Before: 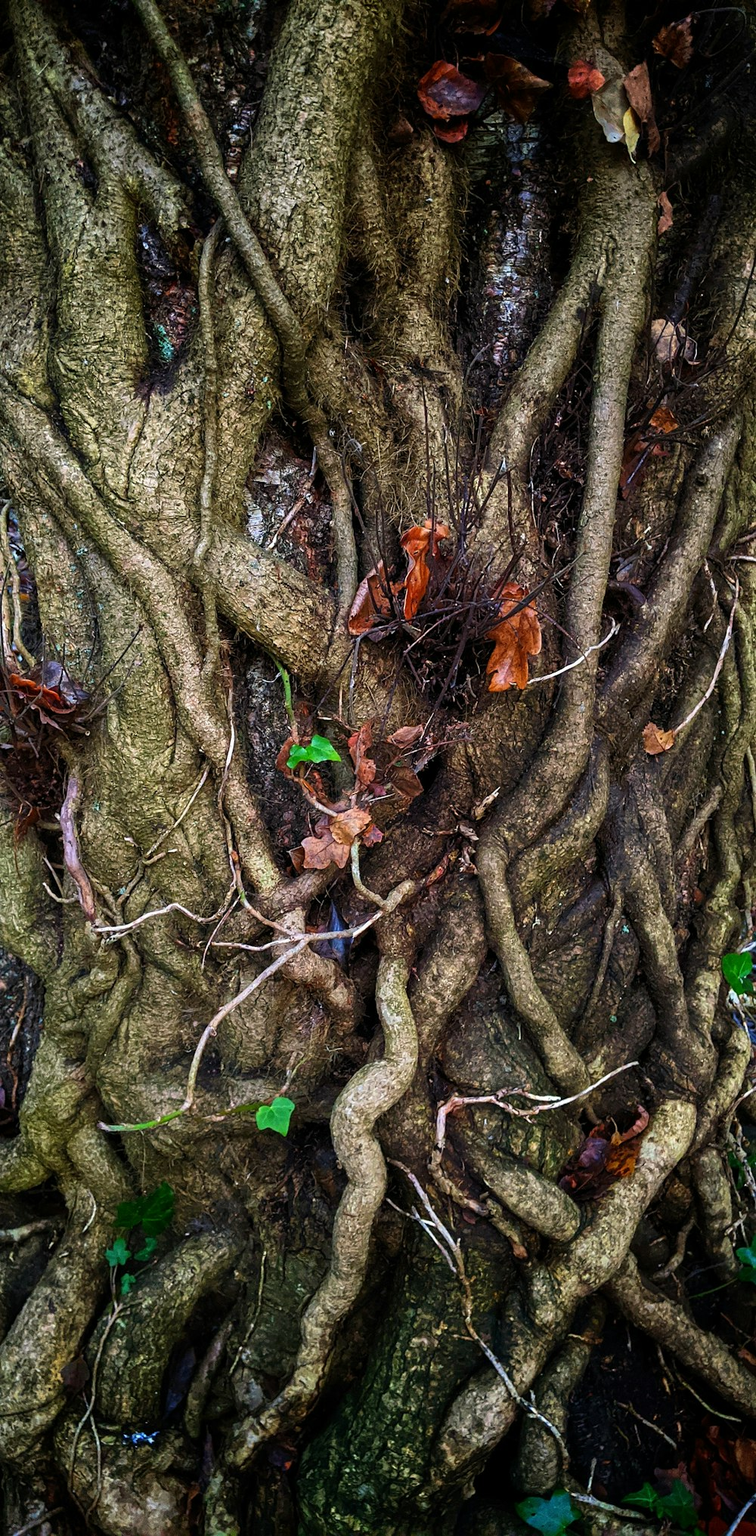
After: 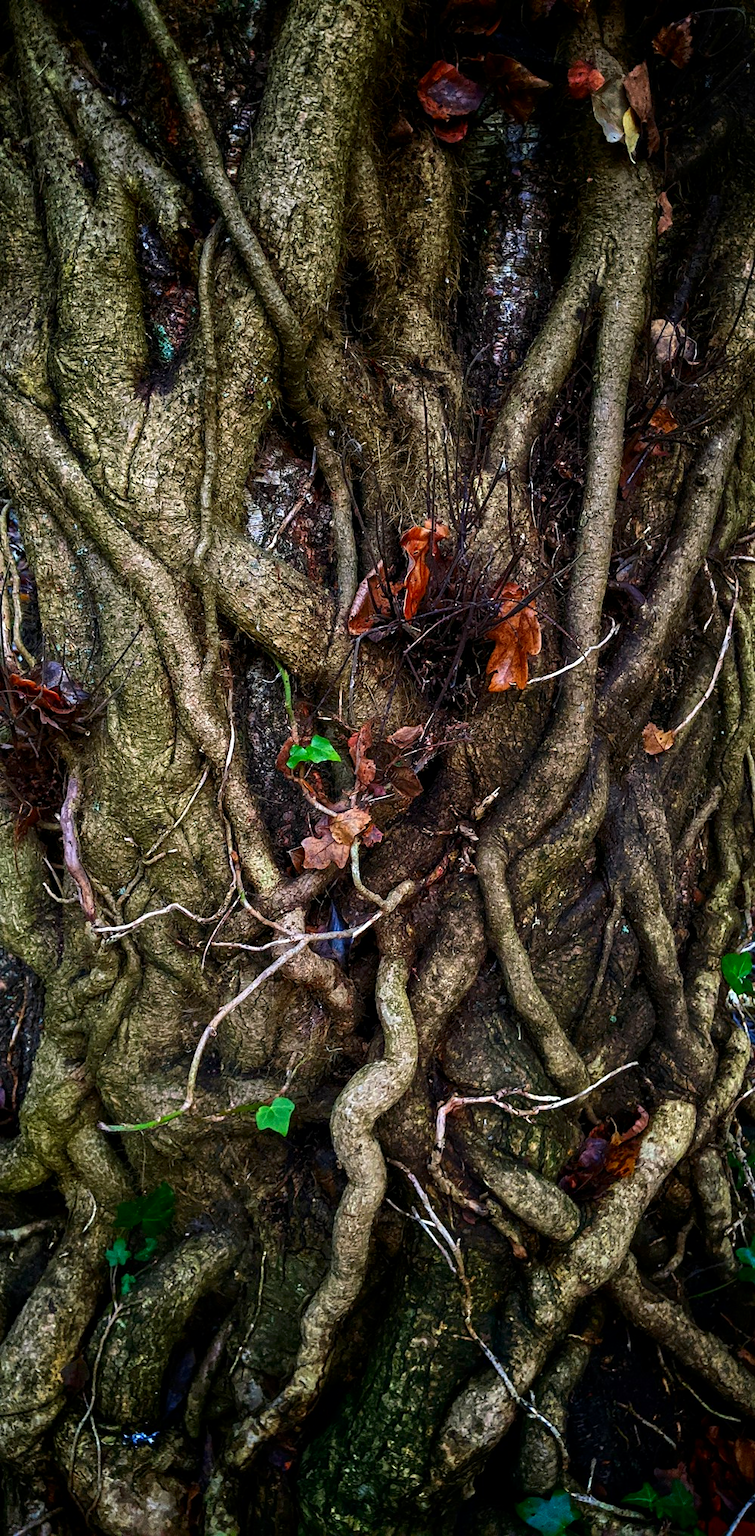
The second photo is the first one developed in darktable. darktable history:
contrast equalizer: octaves 7, y [[0.6 ×6], [0.55 ×6], [0 ×6], [0 ×6], [0 ×6]], mix 0.15
contrast brightness saturation: brightness -0.09
